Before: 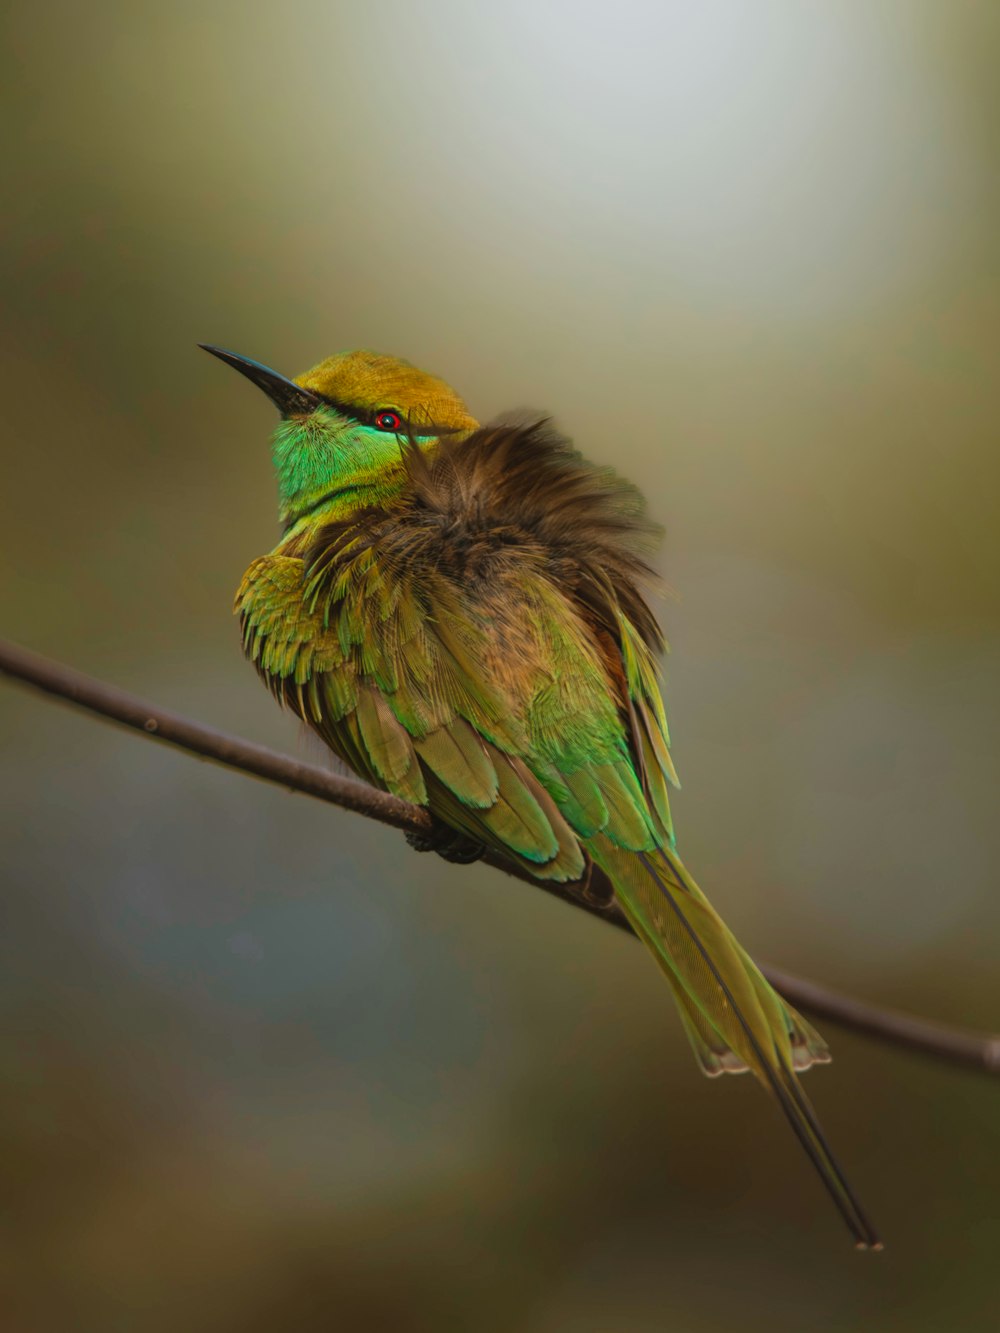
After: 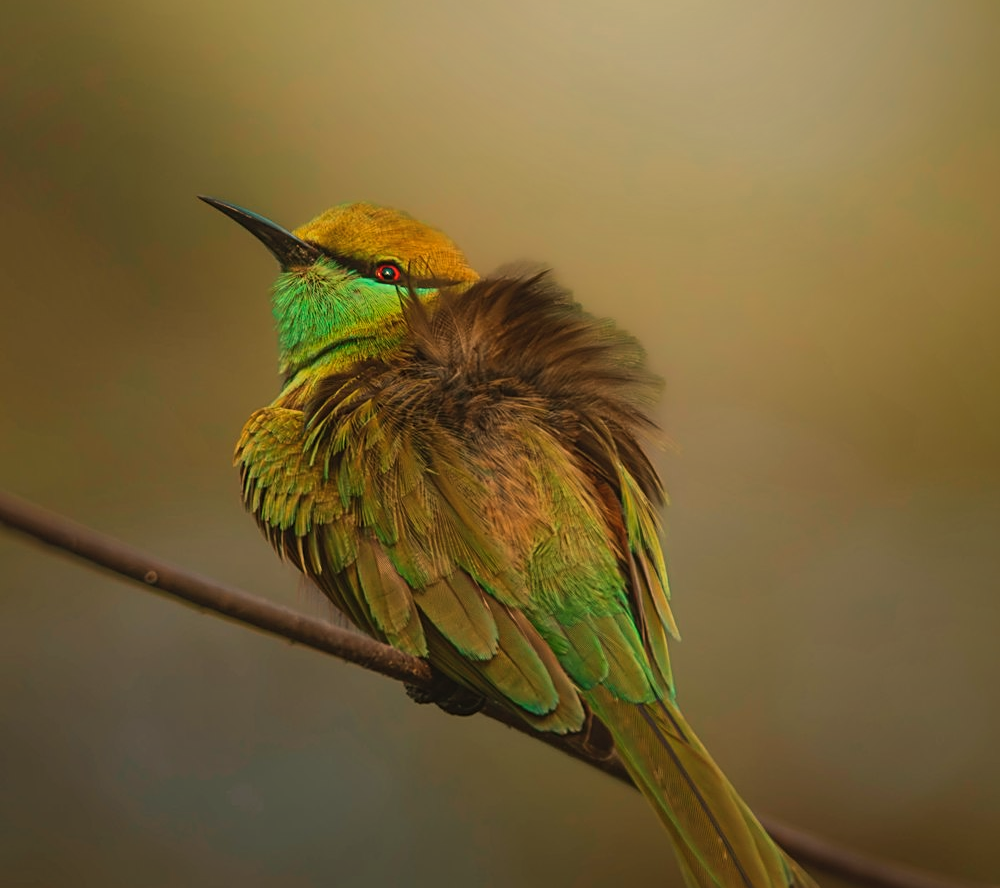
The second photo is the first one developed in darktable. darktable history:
color balance rgb: shadows lift › luminance -10%, highlights gain › luminance 10%, saturation formula JzAzBz (2021)
shadows and highlights: shadows 25, highlights -70
crop: top 11.166%, bottom 22.168%
contrast equalizer: octaves 7, y [[0.6 ×6], [0.55 ×6], [0 ×6], [0 ×6], [0 ×6]], mix -0.2
white balance: red 1.123, blue 0.83
sharpen: on, module defaults
graduated density: rotation -180°, offset 27.42
